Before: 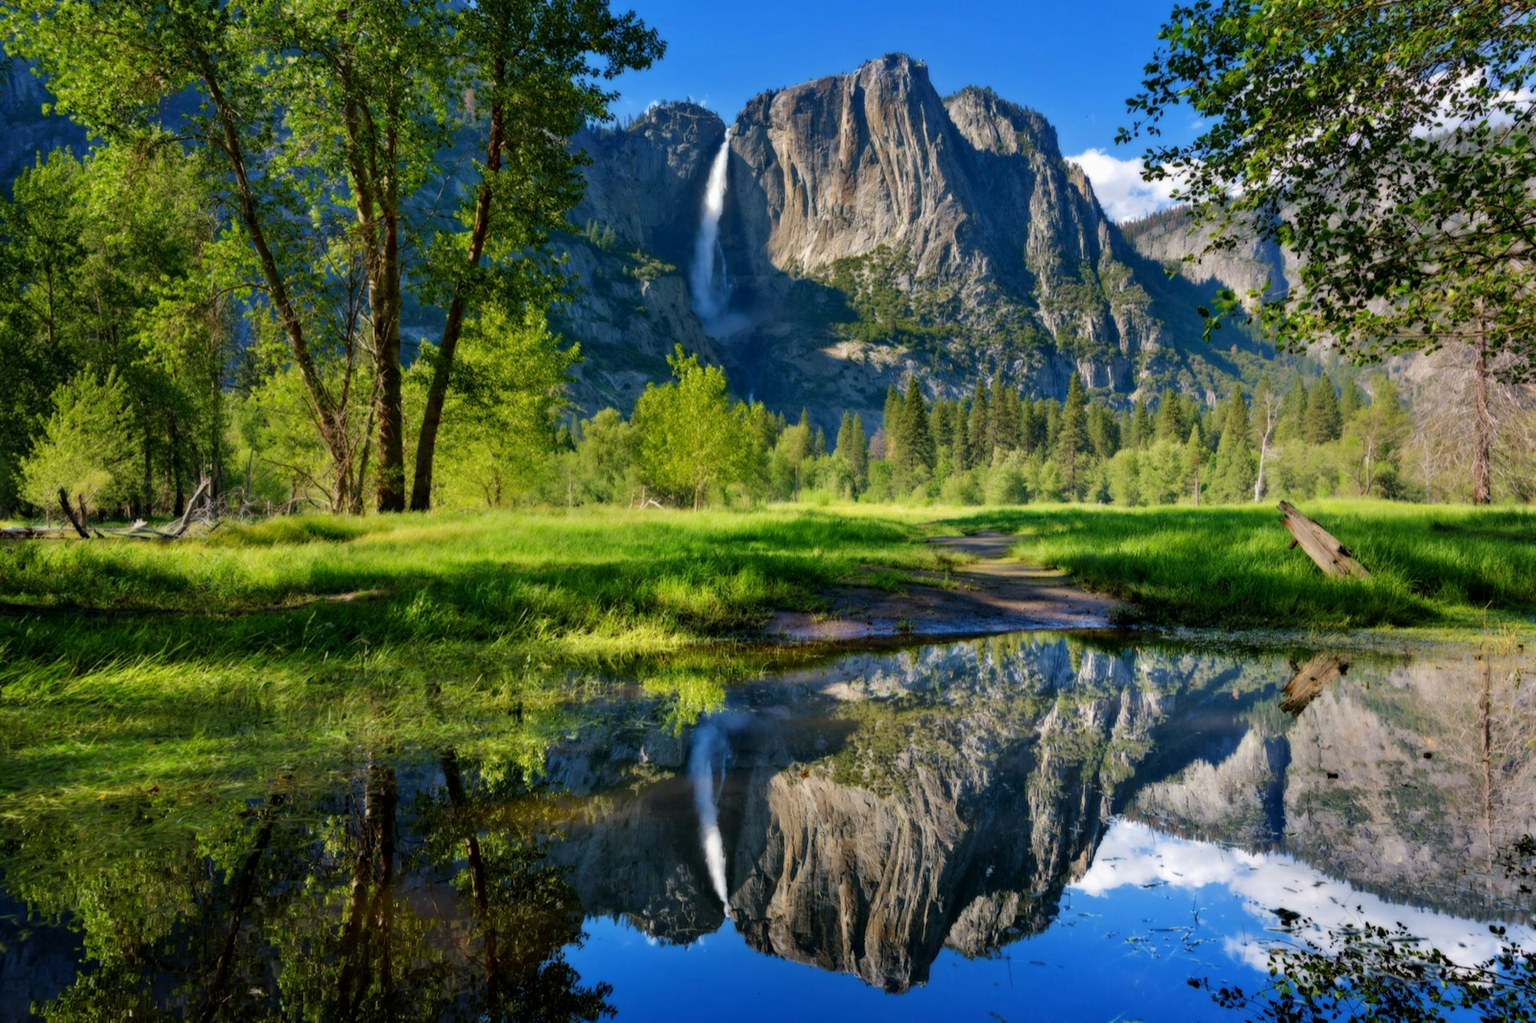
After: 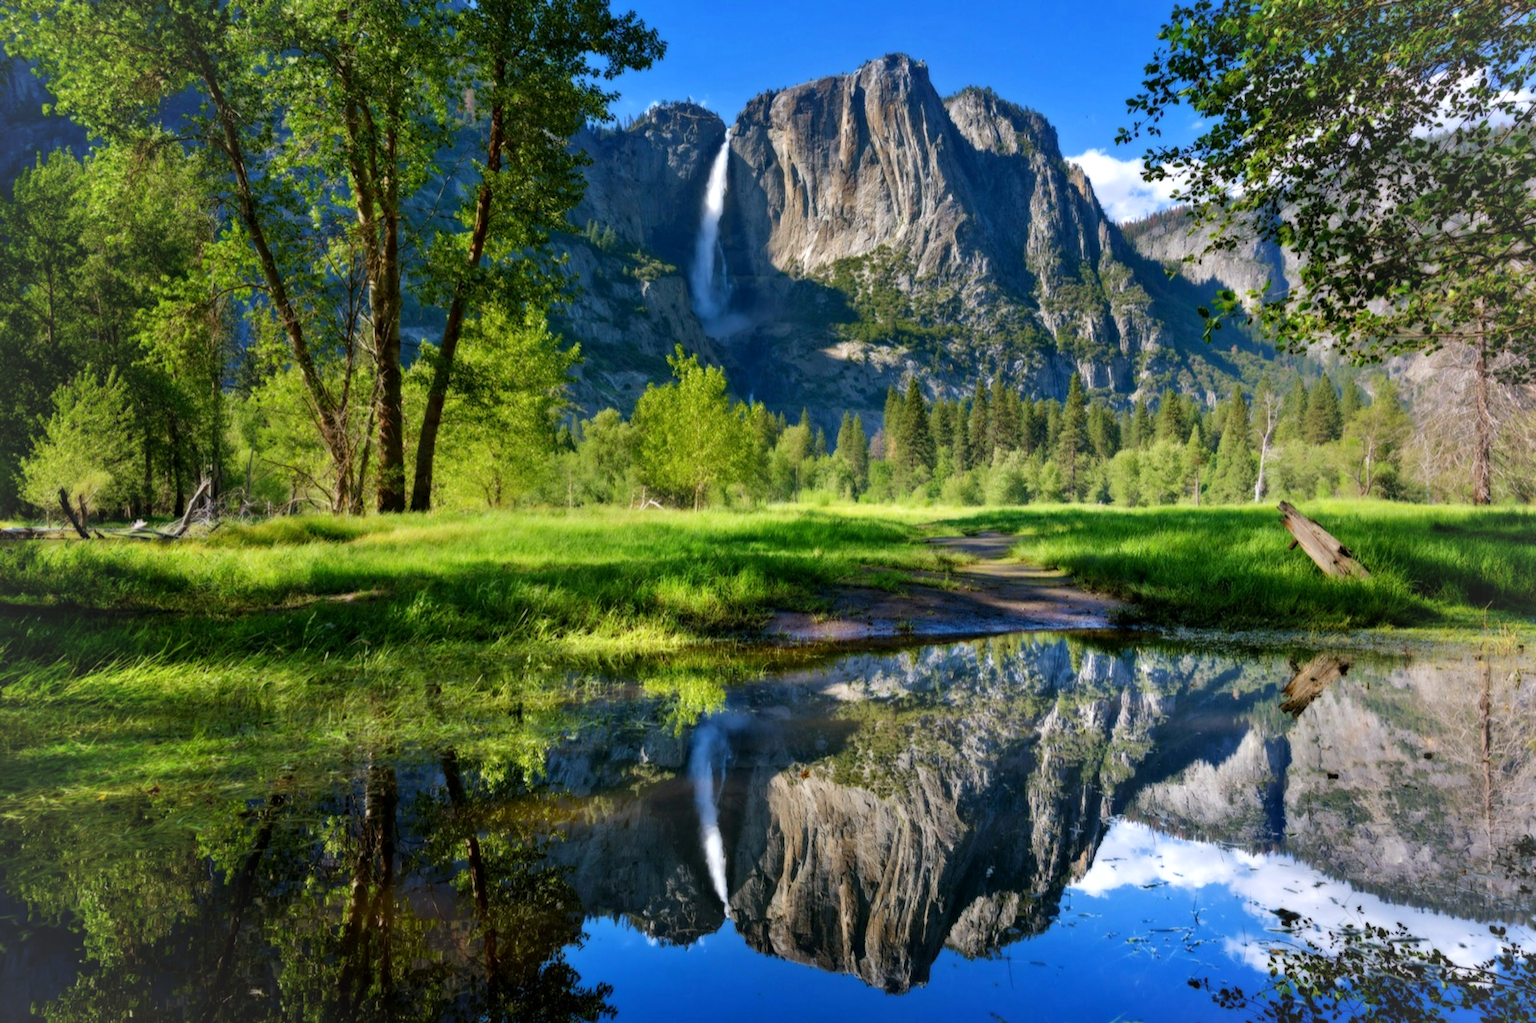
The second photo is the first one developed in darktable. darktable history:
vignetting: fall-off radius 63.63%, brightness 0.05, saturation 0.002, unbound false
color balance rgb: highlights gain › luminance 16.431%, highlights gain › chroma 2.852%, highlights gain › hue 259.83°, perceptual saturation grading › global saturation 0.656%
